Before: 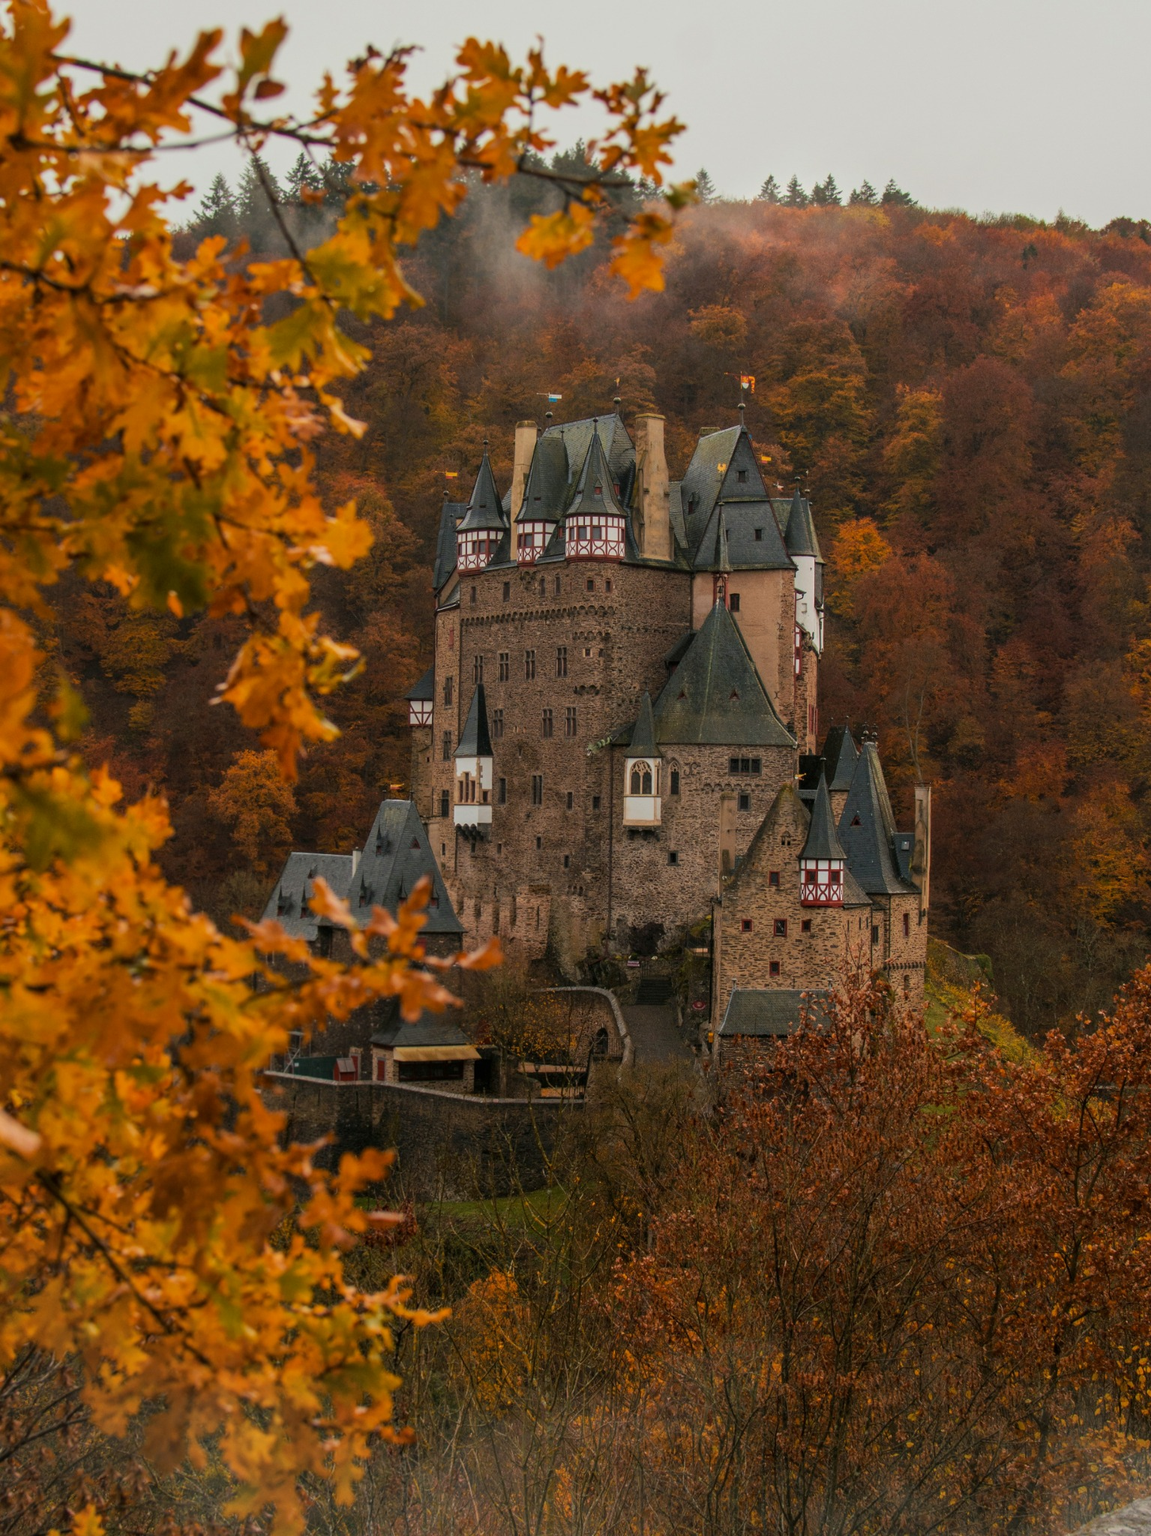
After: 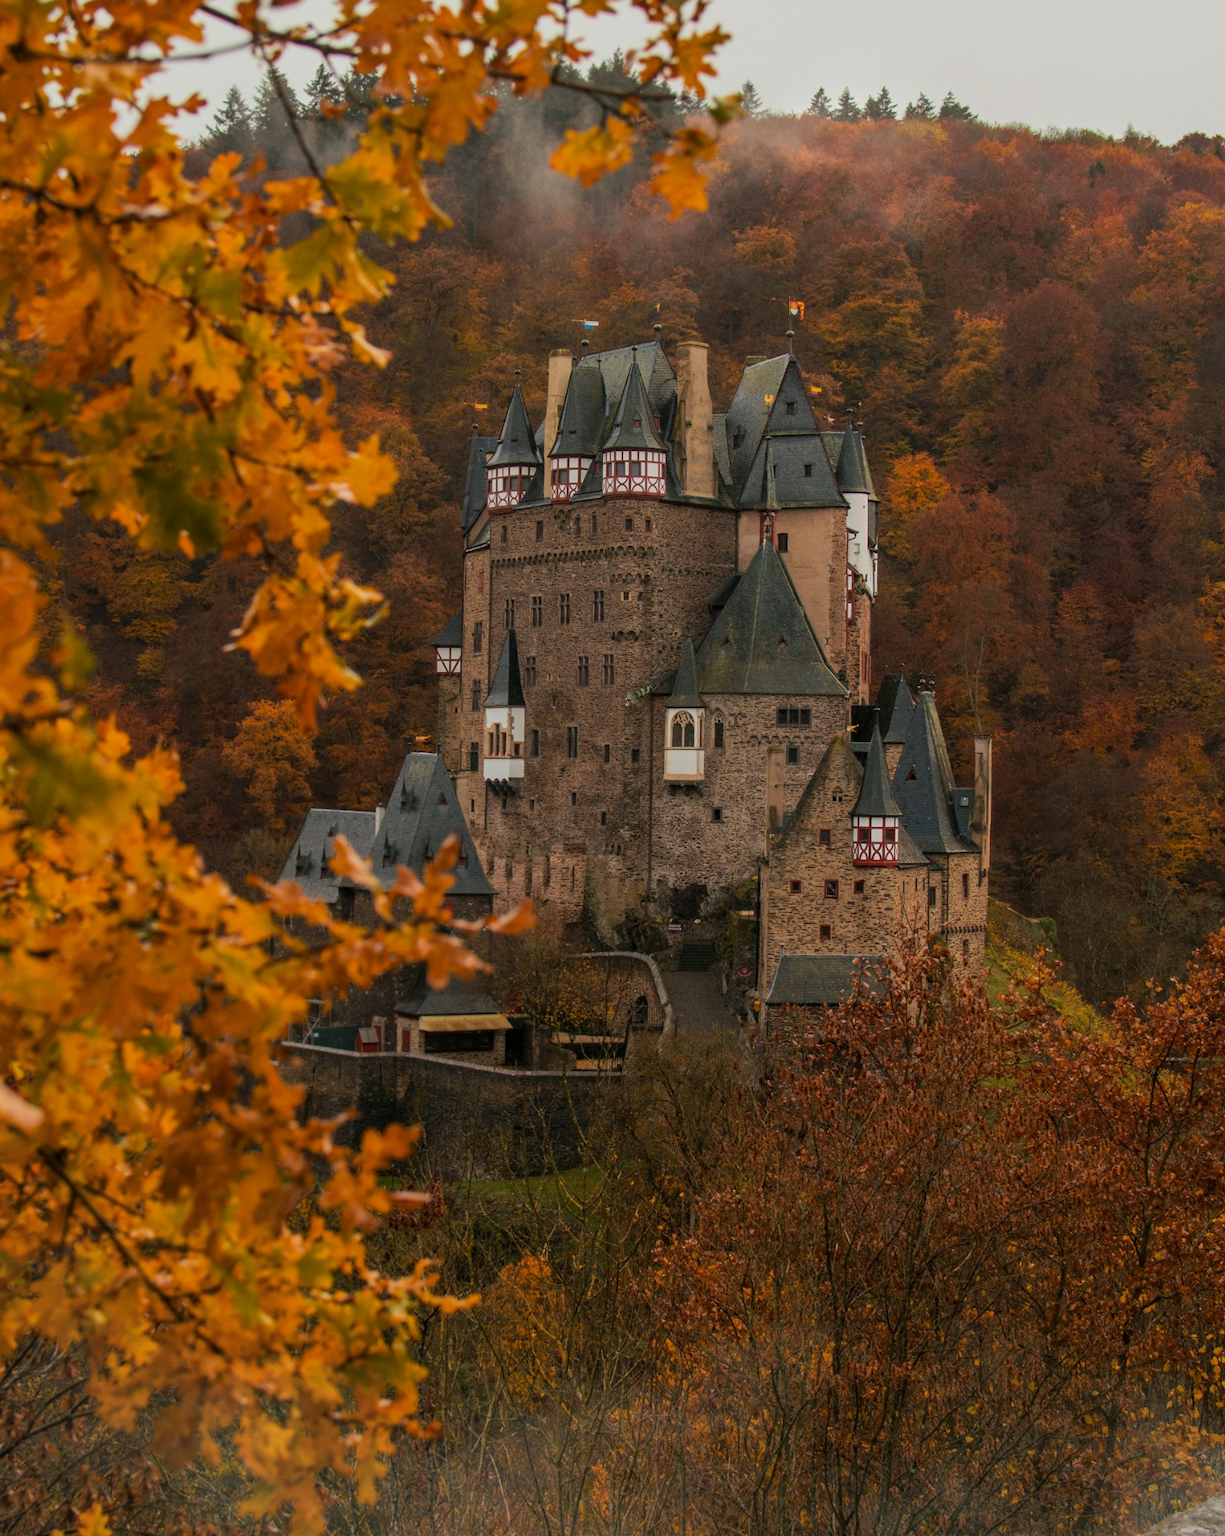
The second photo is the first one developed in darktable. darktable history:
crop and rotate: top 6.071%
